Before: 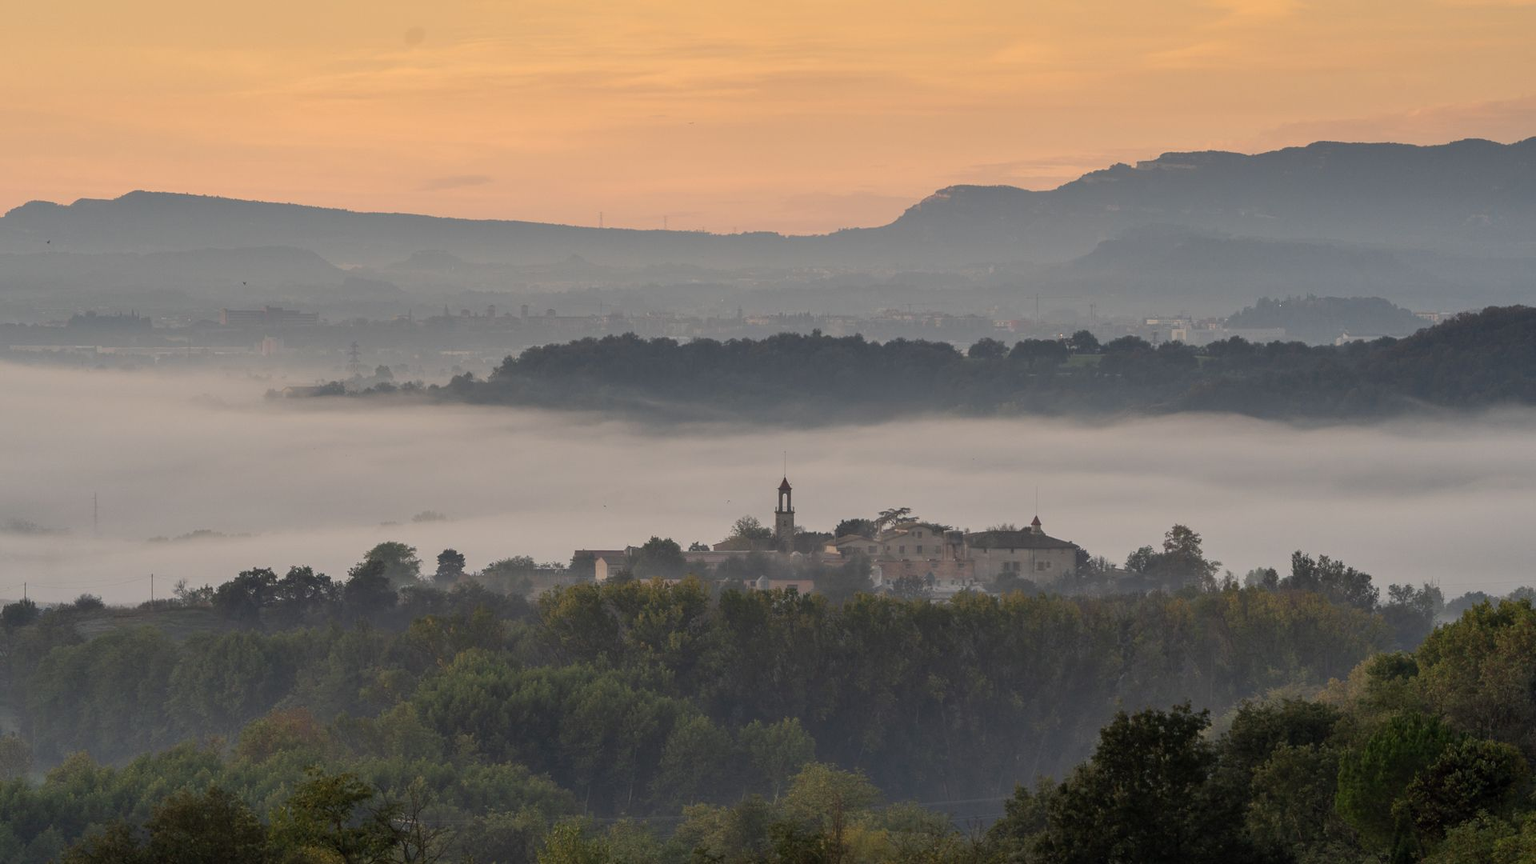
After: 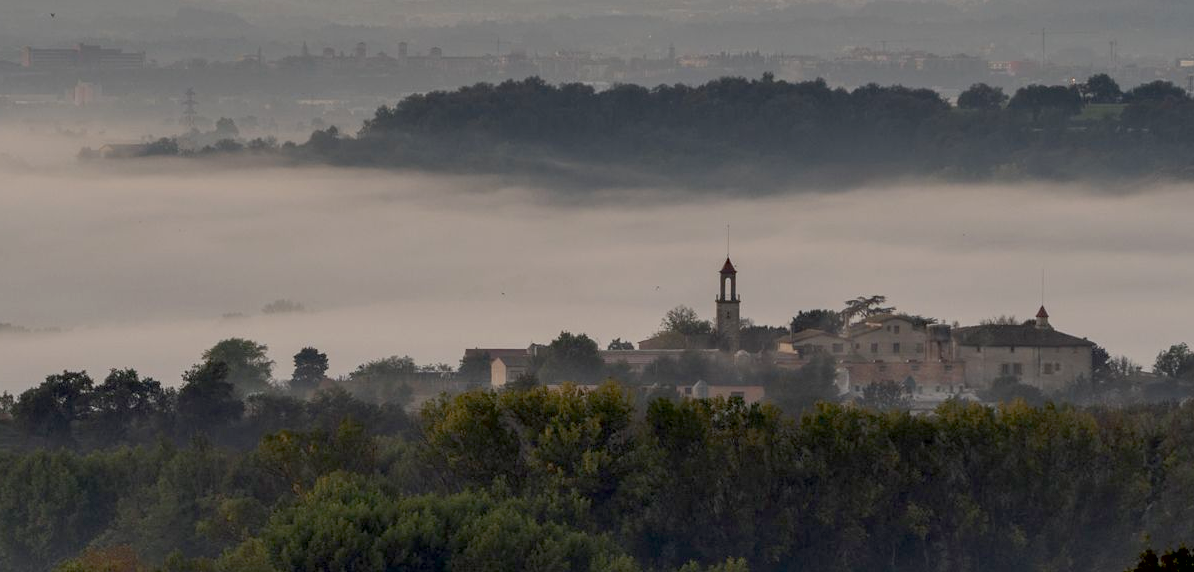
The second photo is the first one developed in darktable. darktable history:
contrast brightness saturation: contrast 0.053
crop: left 13.224%, top 31.397%, right 24.57%, bottom 15.582%
exposure: black level correction 0.027, exposure -0.079 EV, compensate highlight preservation false
